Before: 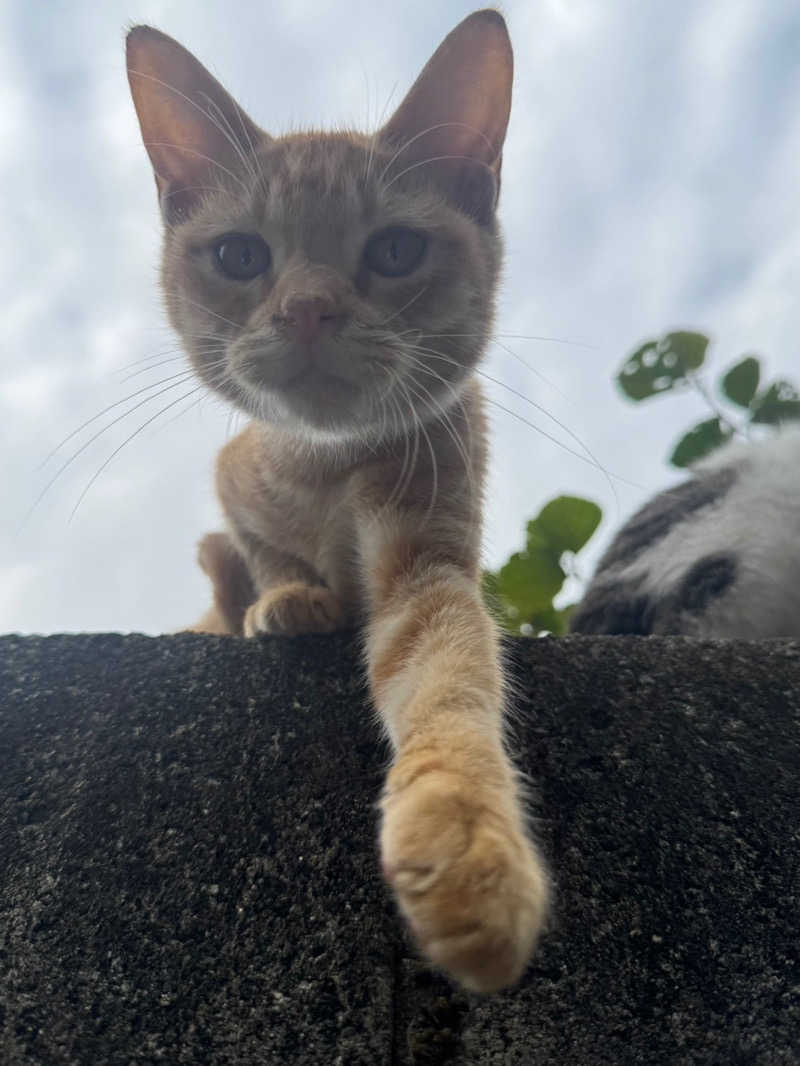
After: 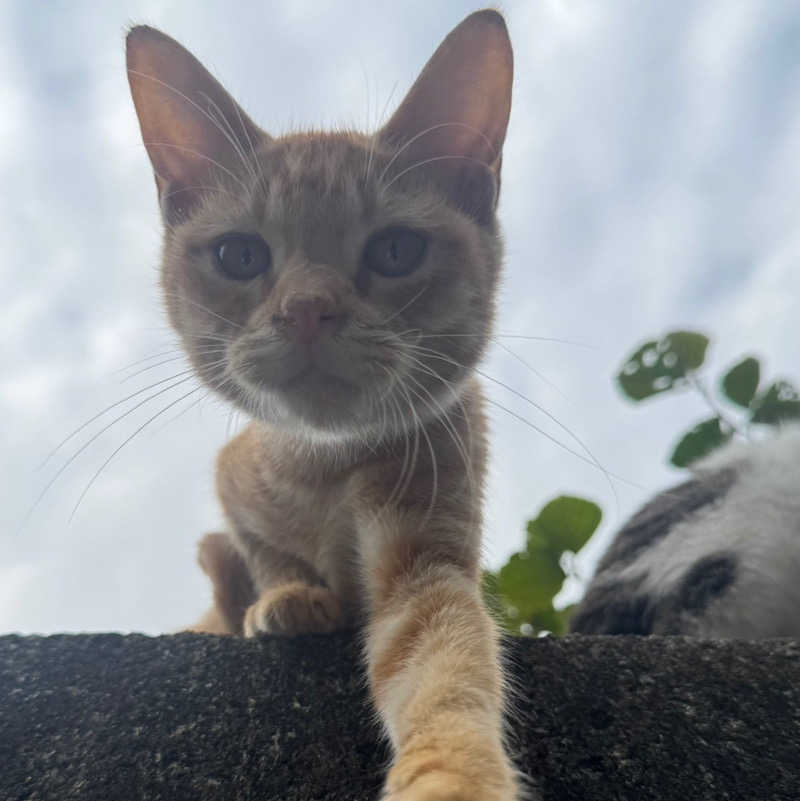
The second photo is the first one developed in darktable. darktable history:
crop: bottom 24.807%
